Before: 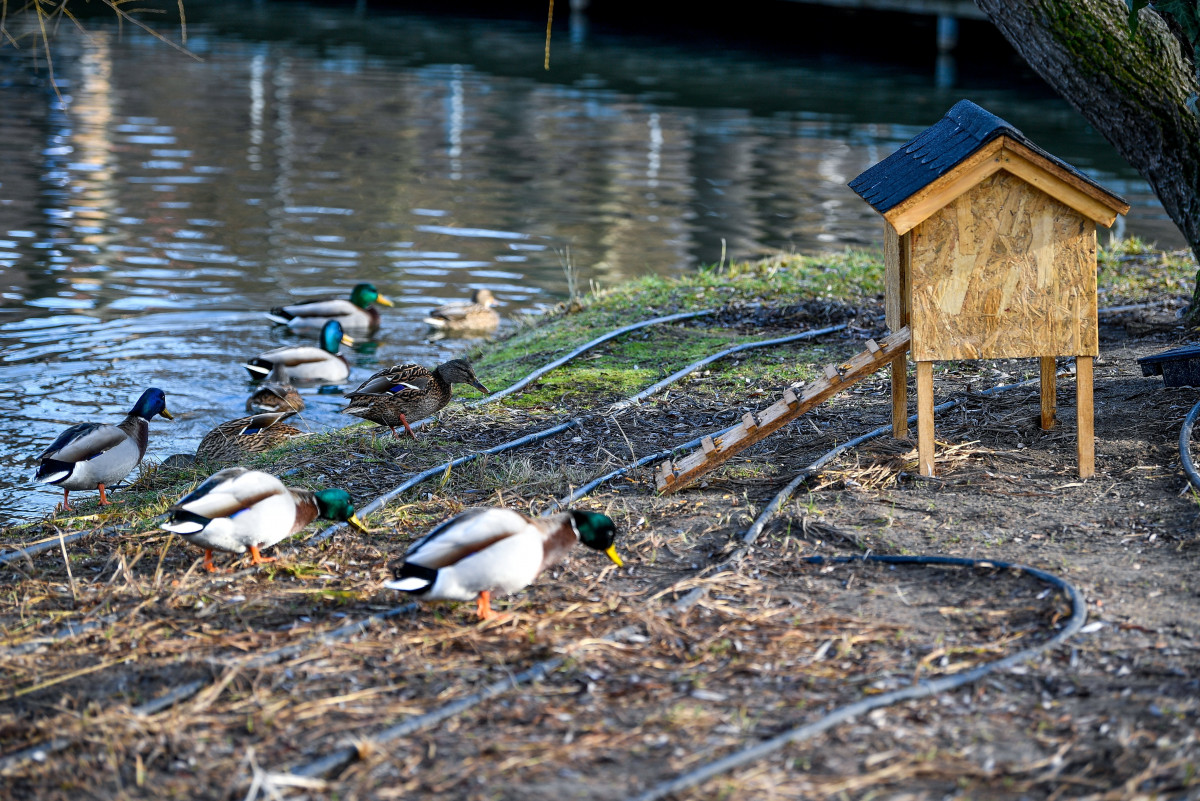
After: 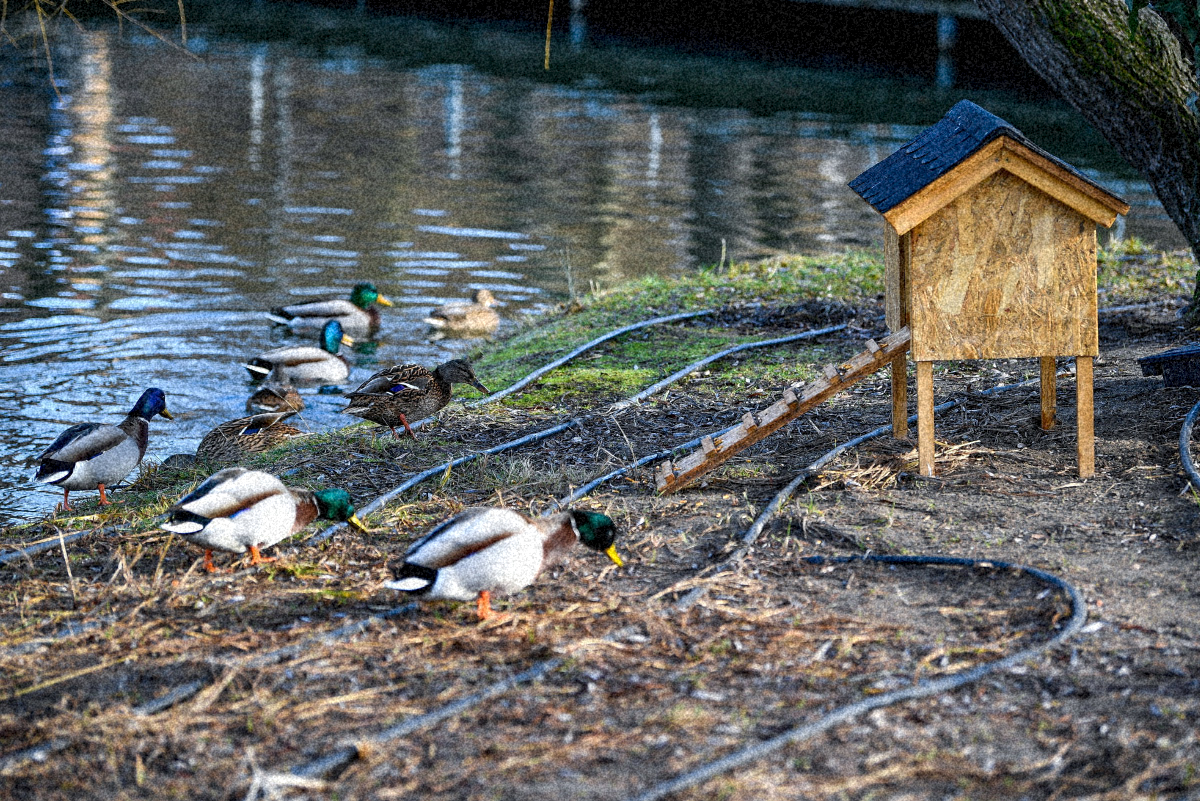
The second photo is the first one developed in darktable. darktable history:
grain: coarseness 46.9 ISO, strength 50.21%, mid-tones bias 0%
